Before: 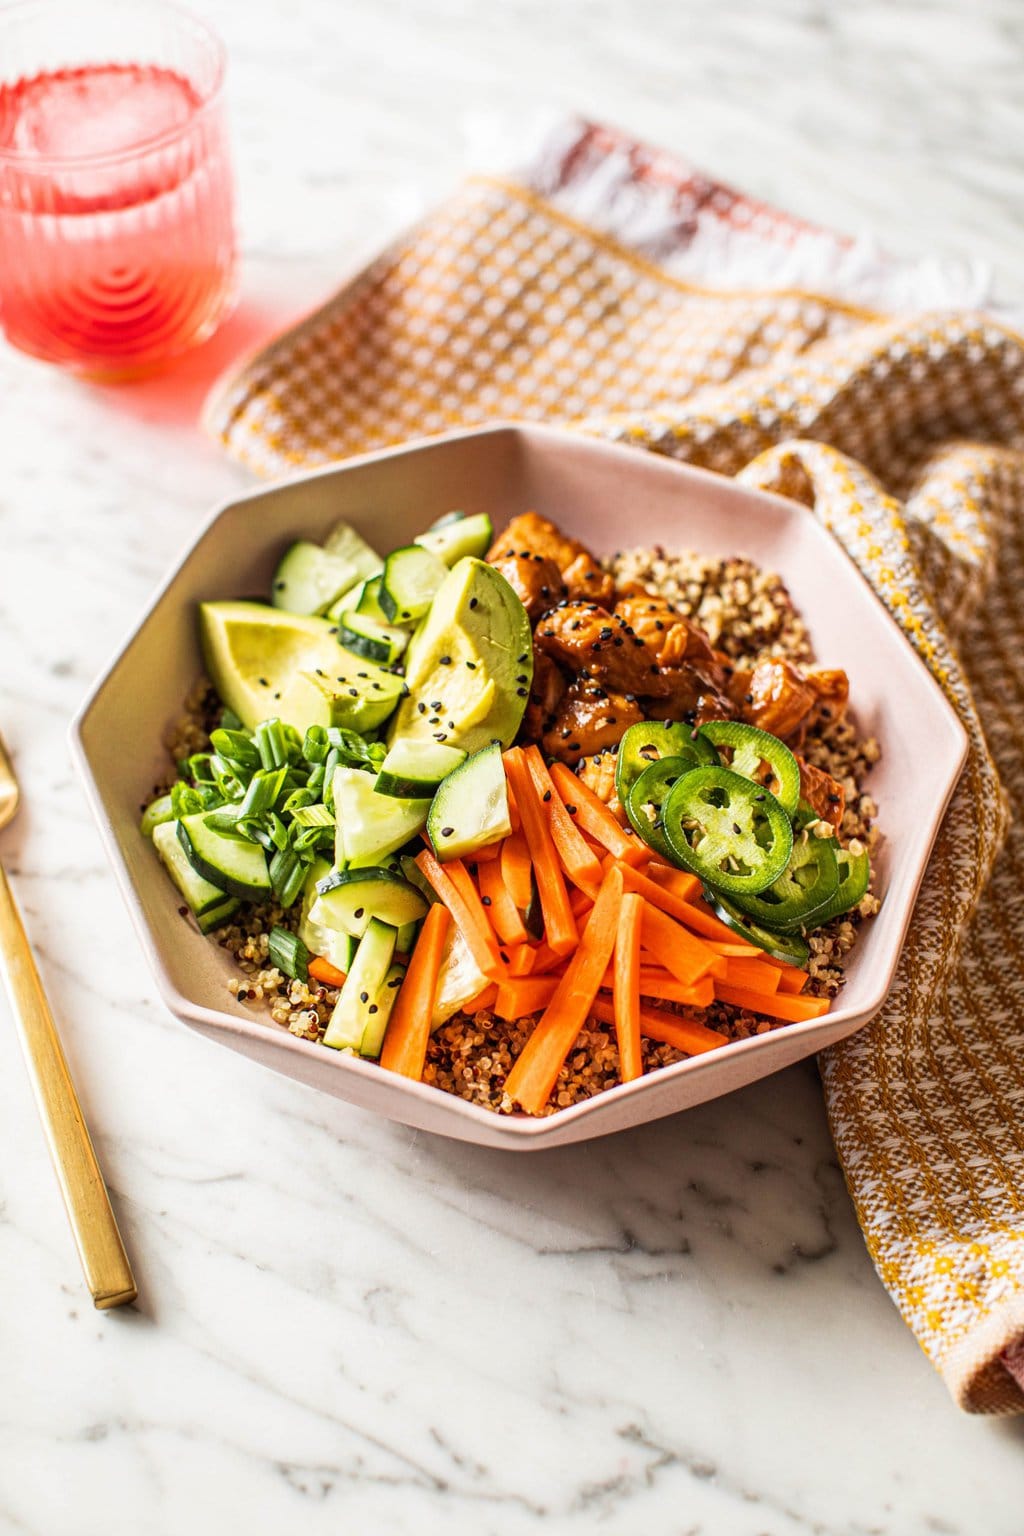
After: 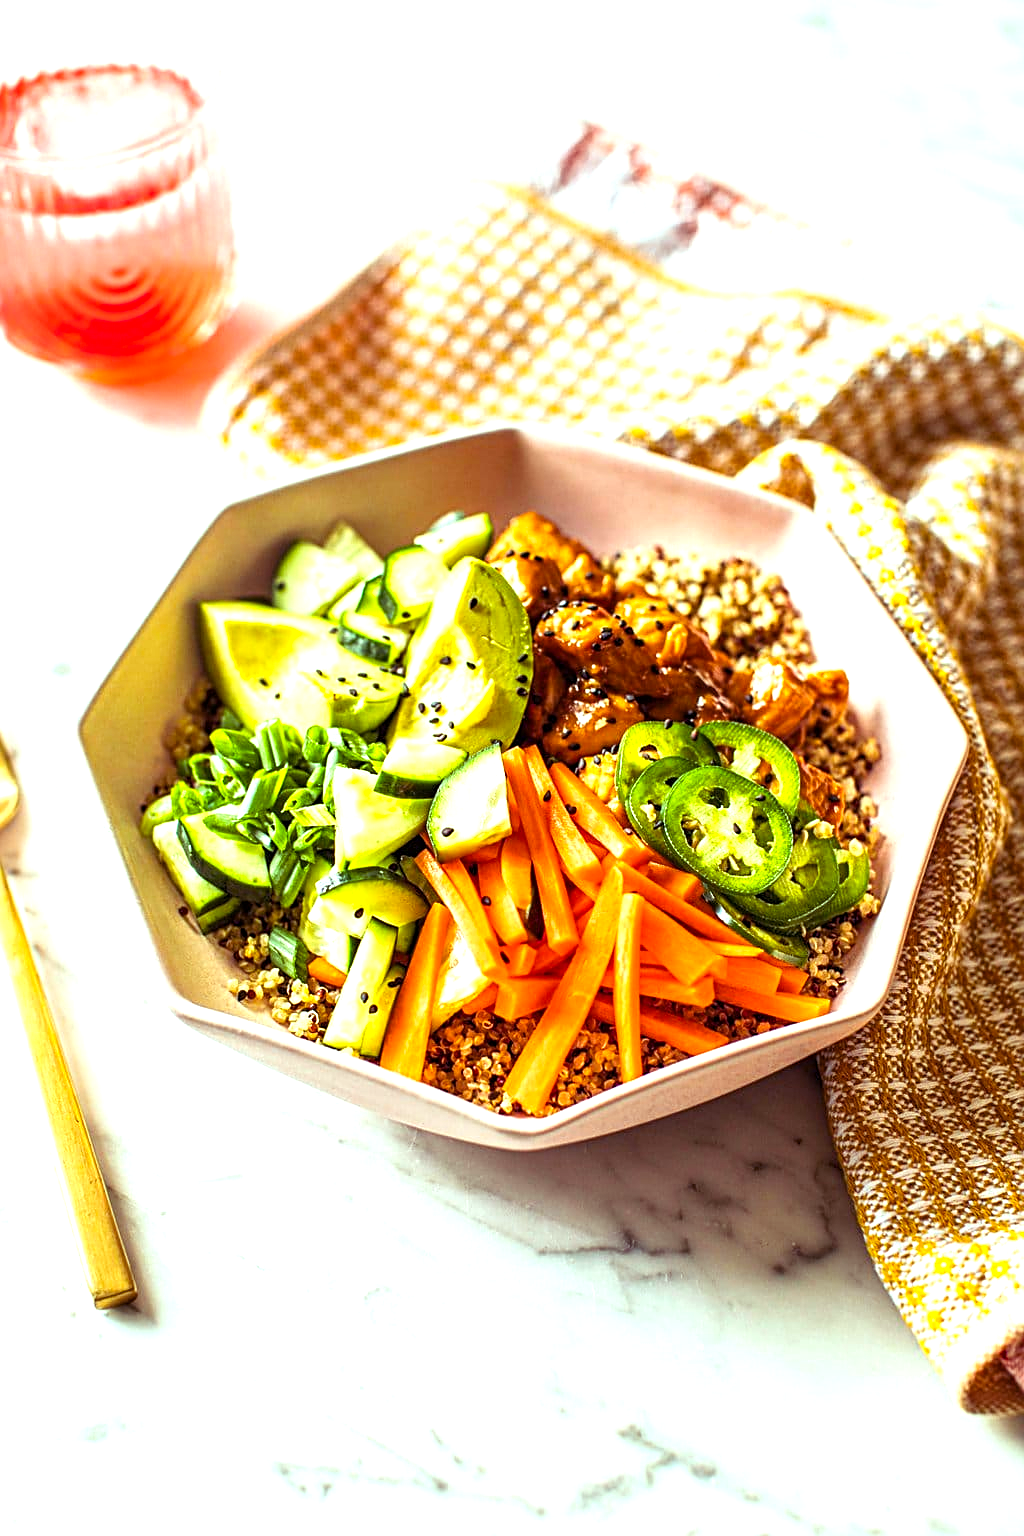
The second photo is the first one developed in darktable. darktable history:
sharpen: on, module defaults
exposure: black level correction 0.001, exposure 0.5 EV, compensate exposure bias true, compensate highlight preservation false
color balance rgb: shadows lift › luminance 0.49%, shadows lift › chroma 6.83%, shadows lift › hue 300.29°, power › hue 208.98°, highlights gain › luminance 20.24%, highlights gain › chroma 2.73%, highlights gain › hue 173.85°, perceptual saturation grading › global saturation 18.05%
